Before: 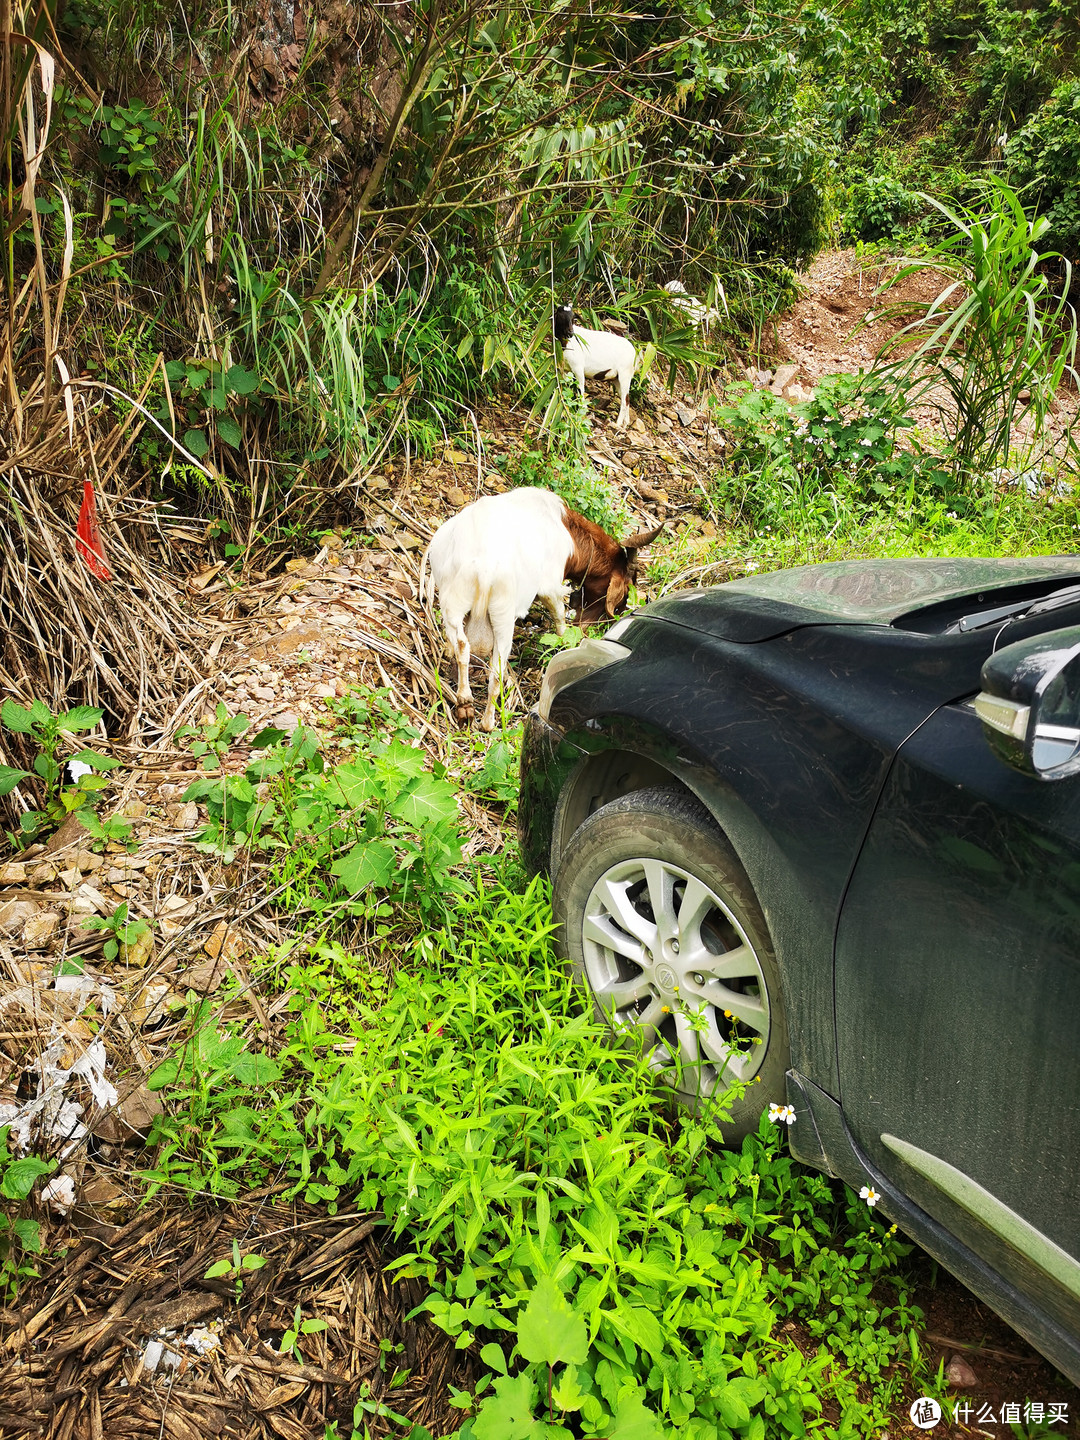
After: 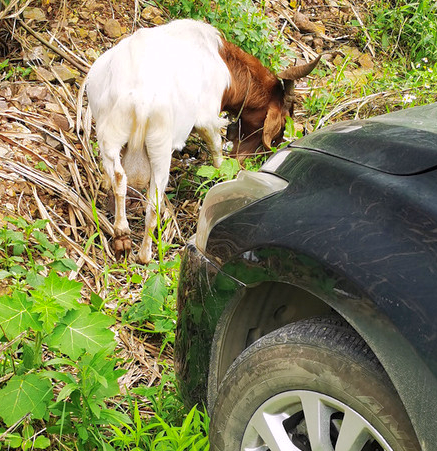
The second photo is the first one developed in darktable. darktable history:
color calibration: illuminant custom, x 0.347, y 0.365, temperature 4934.27 K
shadows and highlights: on, module defaults
crop: left 31.809%, top 32.536%, right 27.678%, bottom 36.09%
